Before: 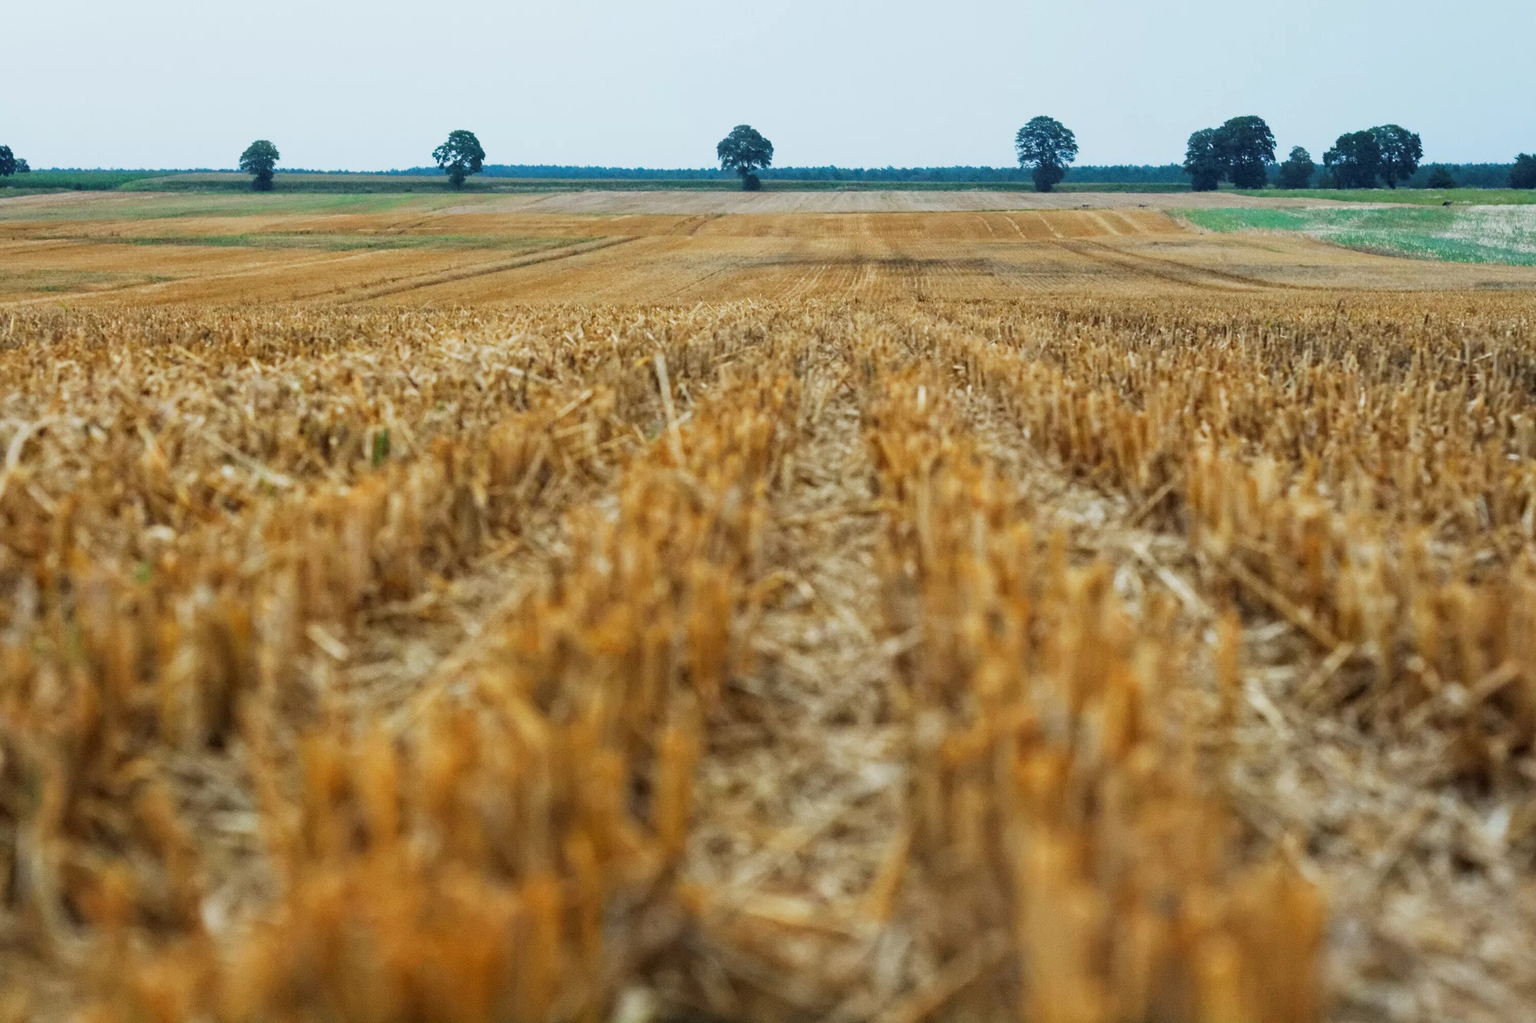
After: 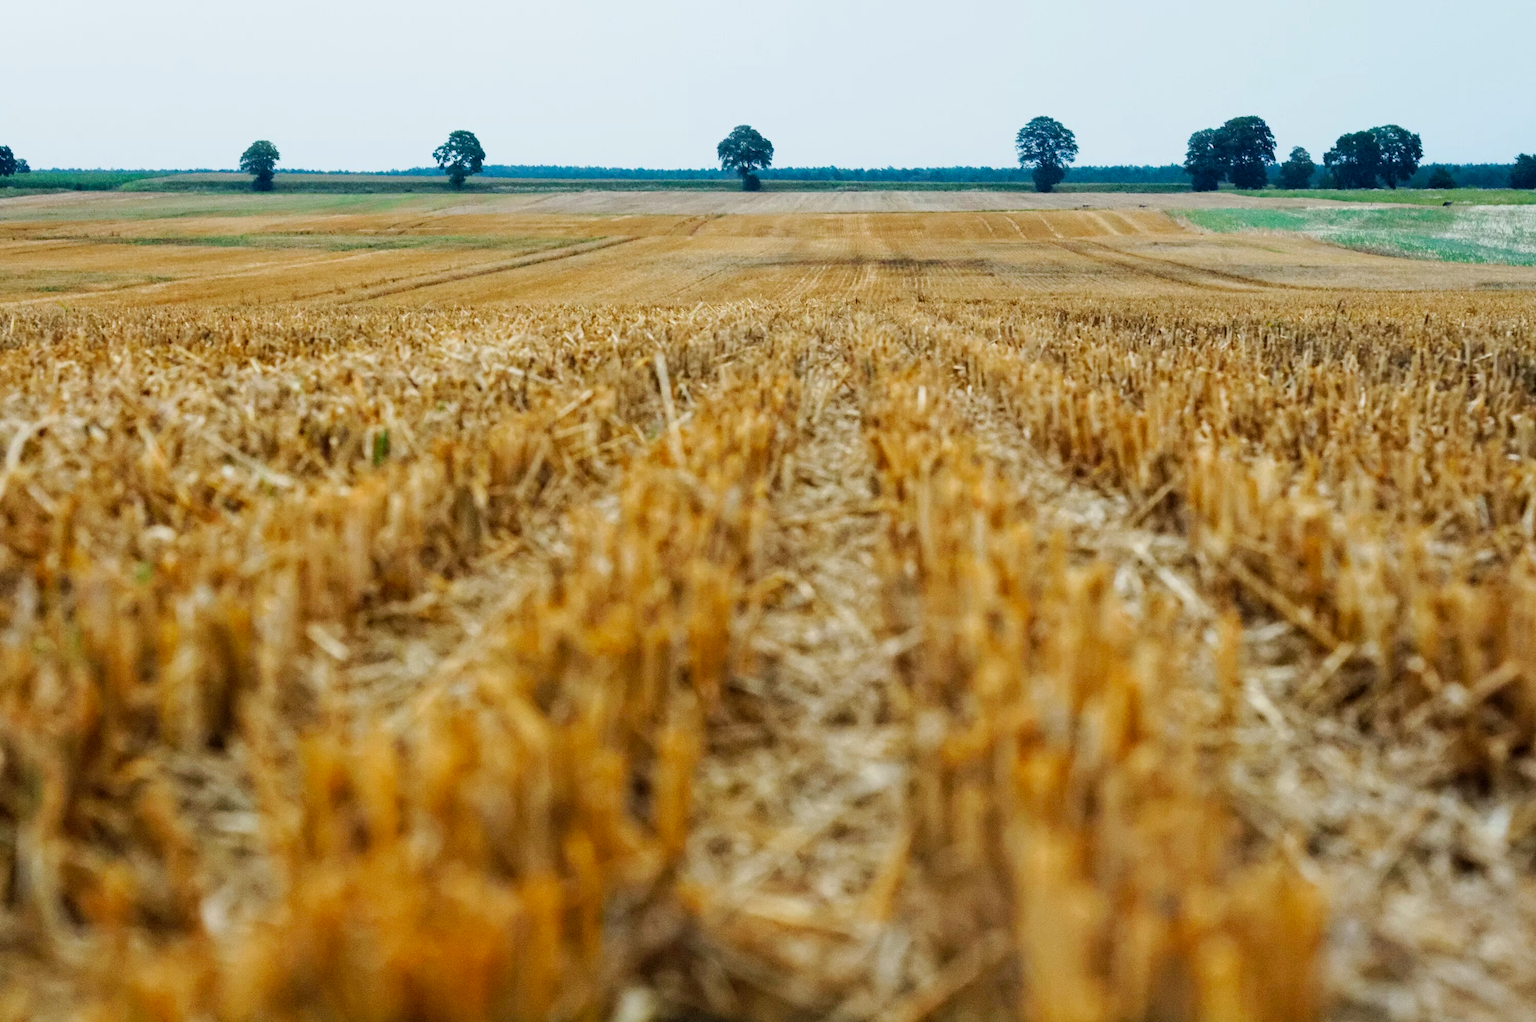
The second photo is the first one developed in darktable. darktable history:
tone curve: curves: ch0 [(0.003, 0) (0.066, 0.023) (0.149, 0.094) (0.264, 0.238) (0.395, 0.401) (0.517, 0.553) (0.716, 0.743) (0.813, 0.846) (1, 1)]; ch1 [(0, 0) (0.164, 0.115) (0.337, 0.332) (0.39, 0.398) (0.464, 0.461) (0.501, 0.5) (0.521, 0.529) (0.571, 0.588) (0.652, 0.681) (0.733, 0.749) (0.811, 0.796) (1, 1)]; ch2 [(0, 0) (0.337, 0.382) (0.464, 0.476) (0.501, 0.502) (0.527, 0.54) (0.556, 0.567) (0.6, 0.59) (0.687, 0.675) (1, 1)], preserve colors none
